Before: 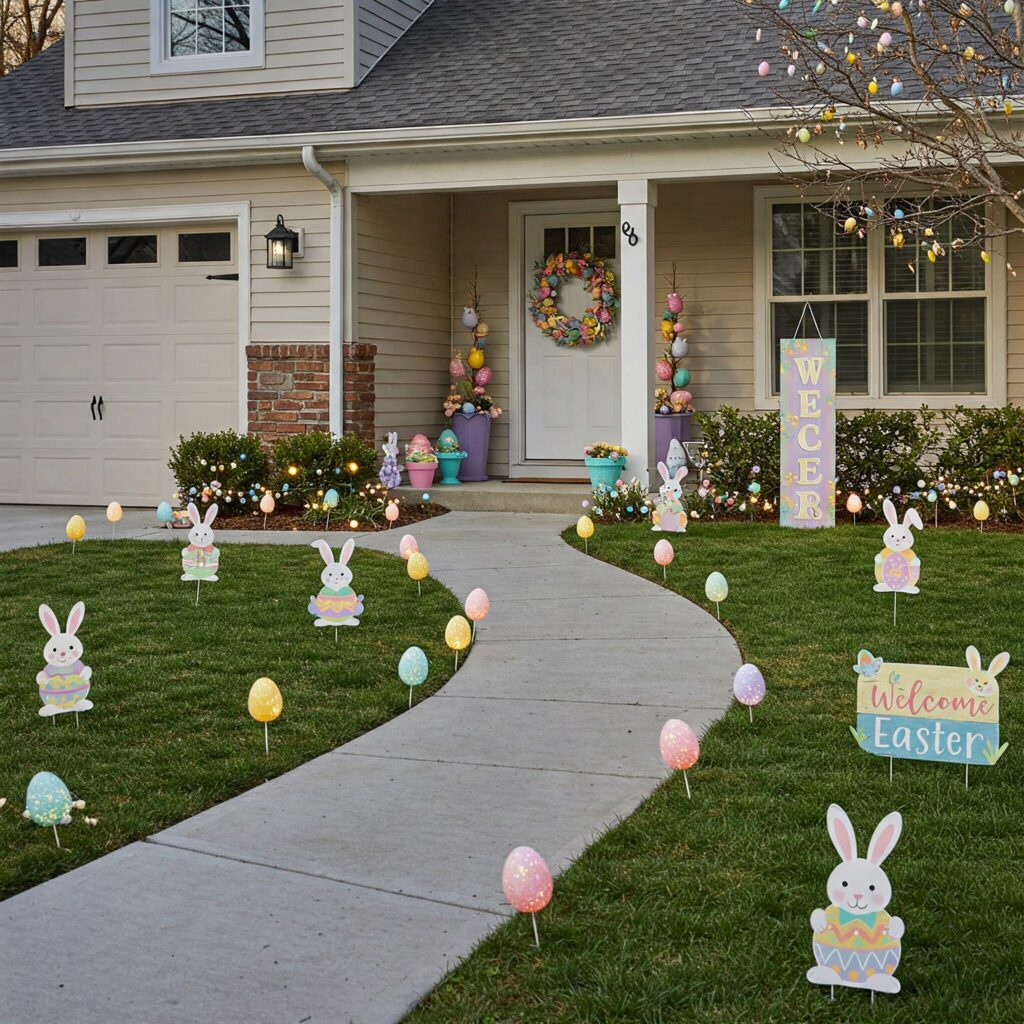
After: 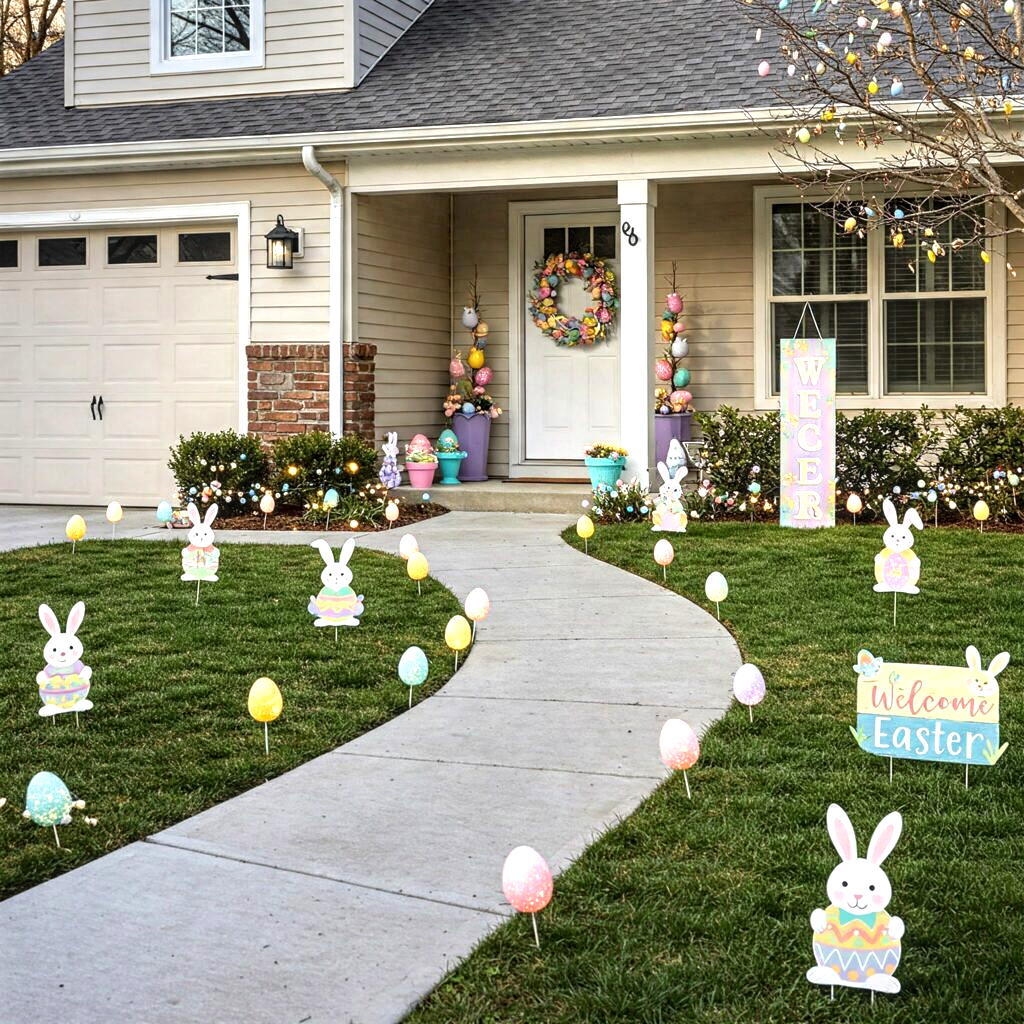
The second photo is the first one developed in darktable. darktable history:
local contrast: on, module defaults
tone equalizer: -8 EV -1.06 EV, -7 EV -0.999 EV, -6 EV -0.83 EV, -5 EV -0.615 EV, -3 EV 0.609 EV, -2 EV 0.879 EV, -1 EV 0.986 EV, +0 EV 1.06 EV
